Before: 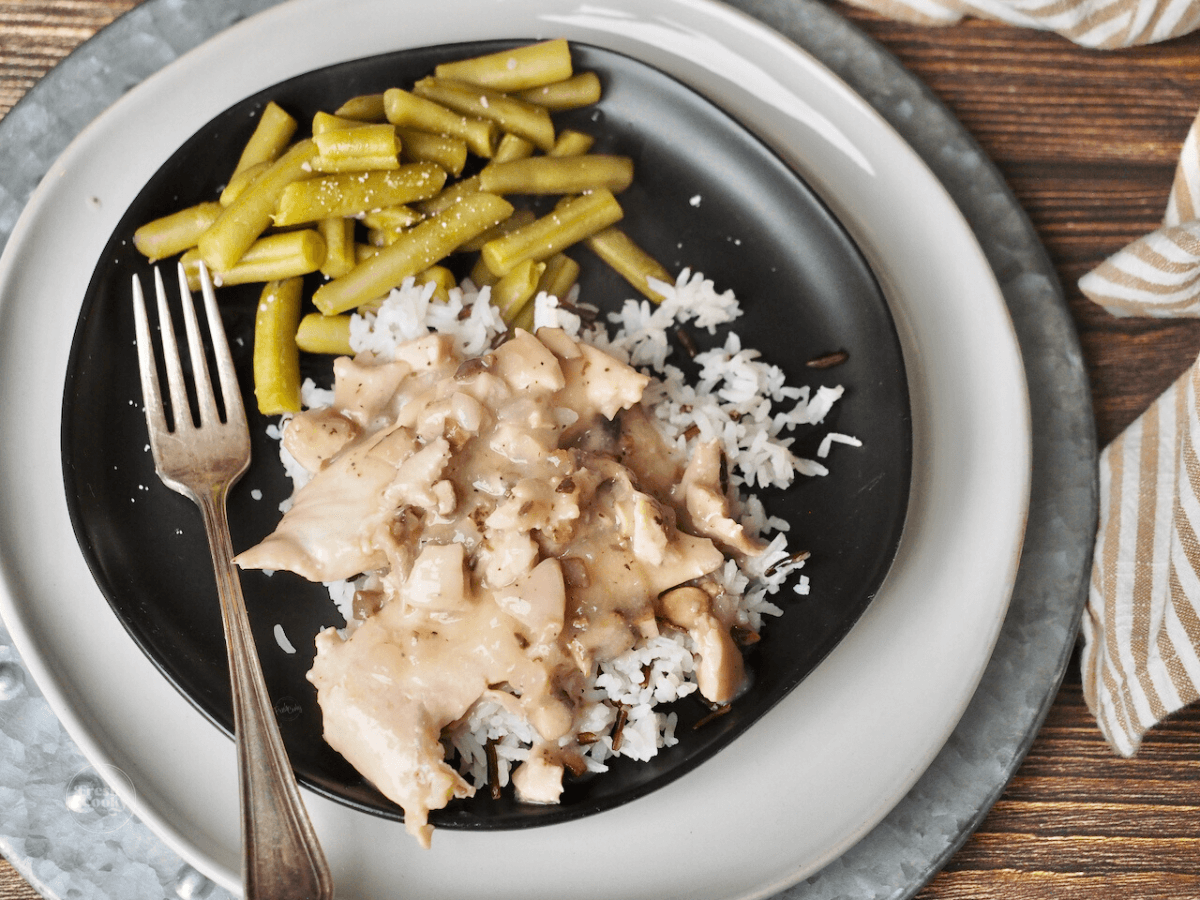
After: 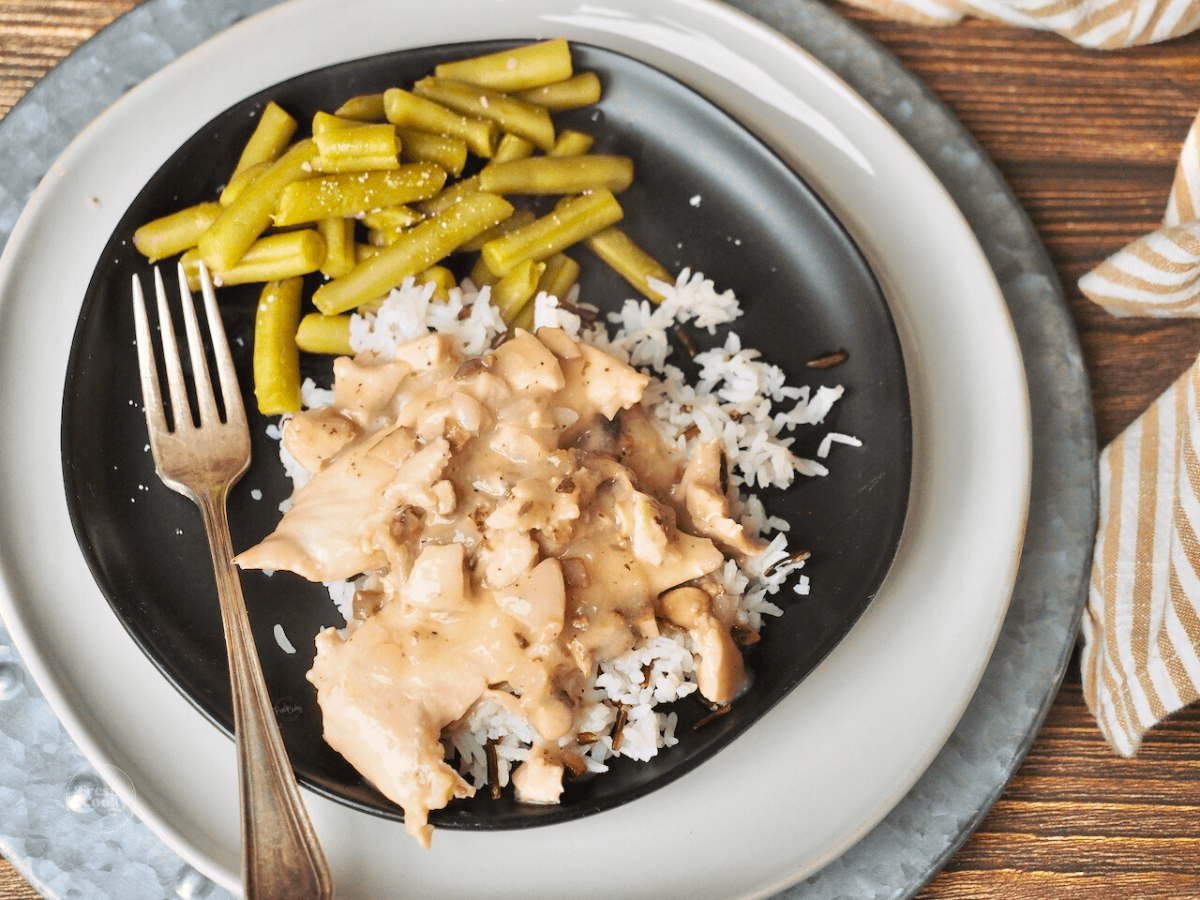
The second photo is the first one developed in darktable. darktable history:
contrast brightness saturation: brightness 0.09, saturation 0.19
velvia: strength 29%
